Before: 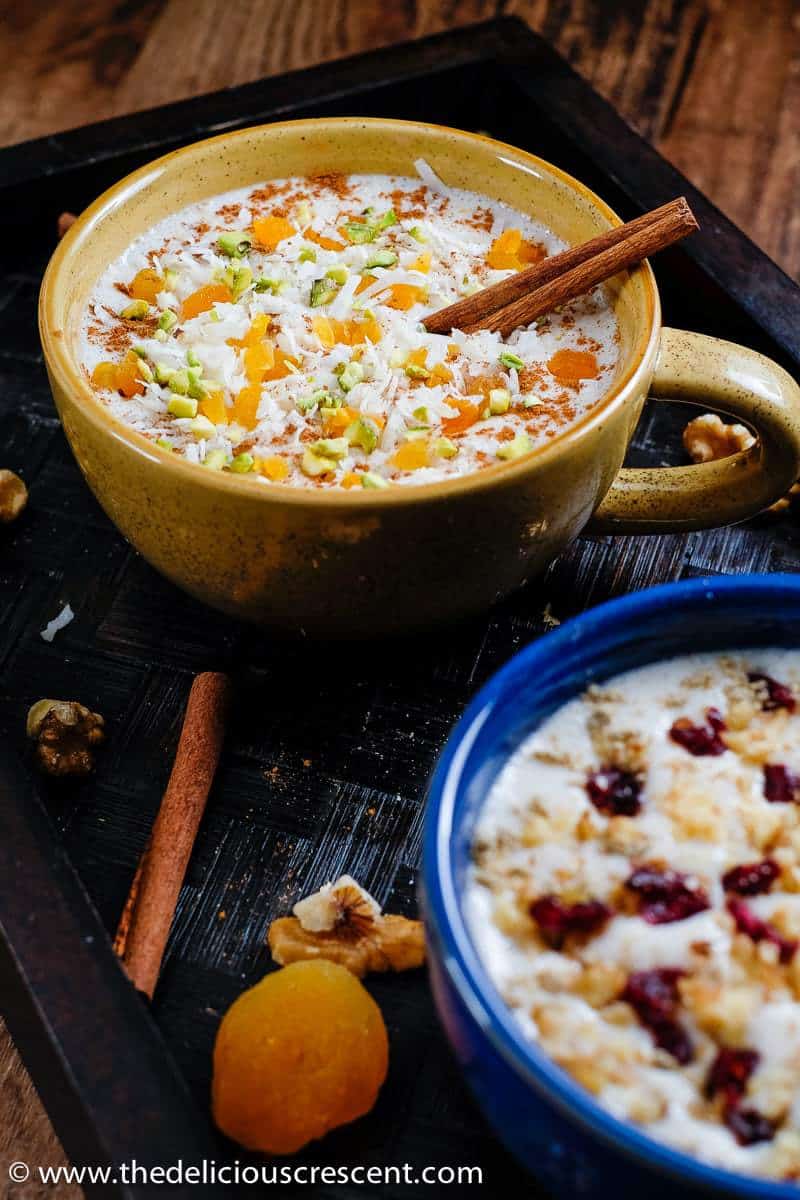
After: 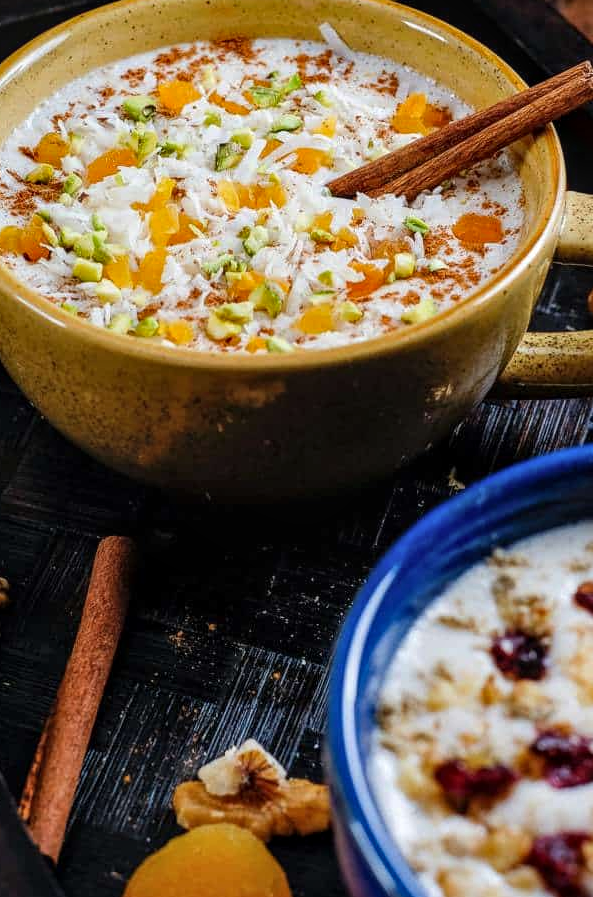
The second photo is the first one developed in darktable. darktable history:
local contrast: on, module defaults
crop and rotate: left 11.889%, top 11.378%, right 13.925%, bottom 13.85%
